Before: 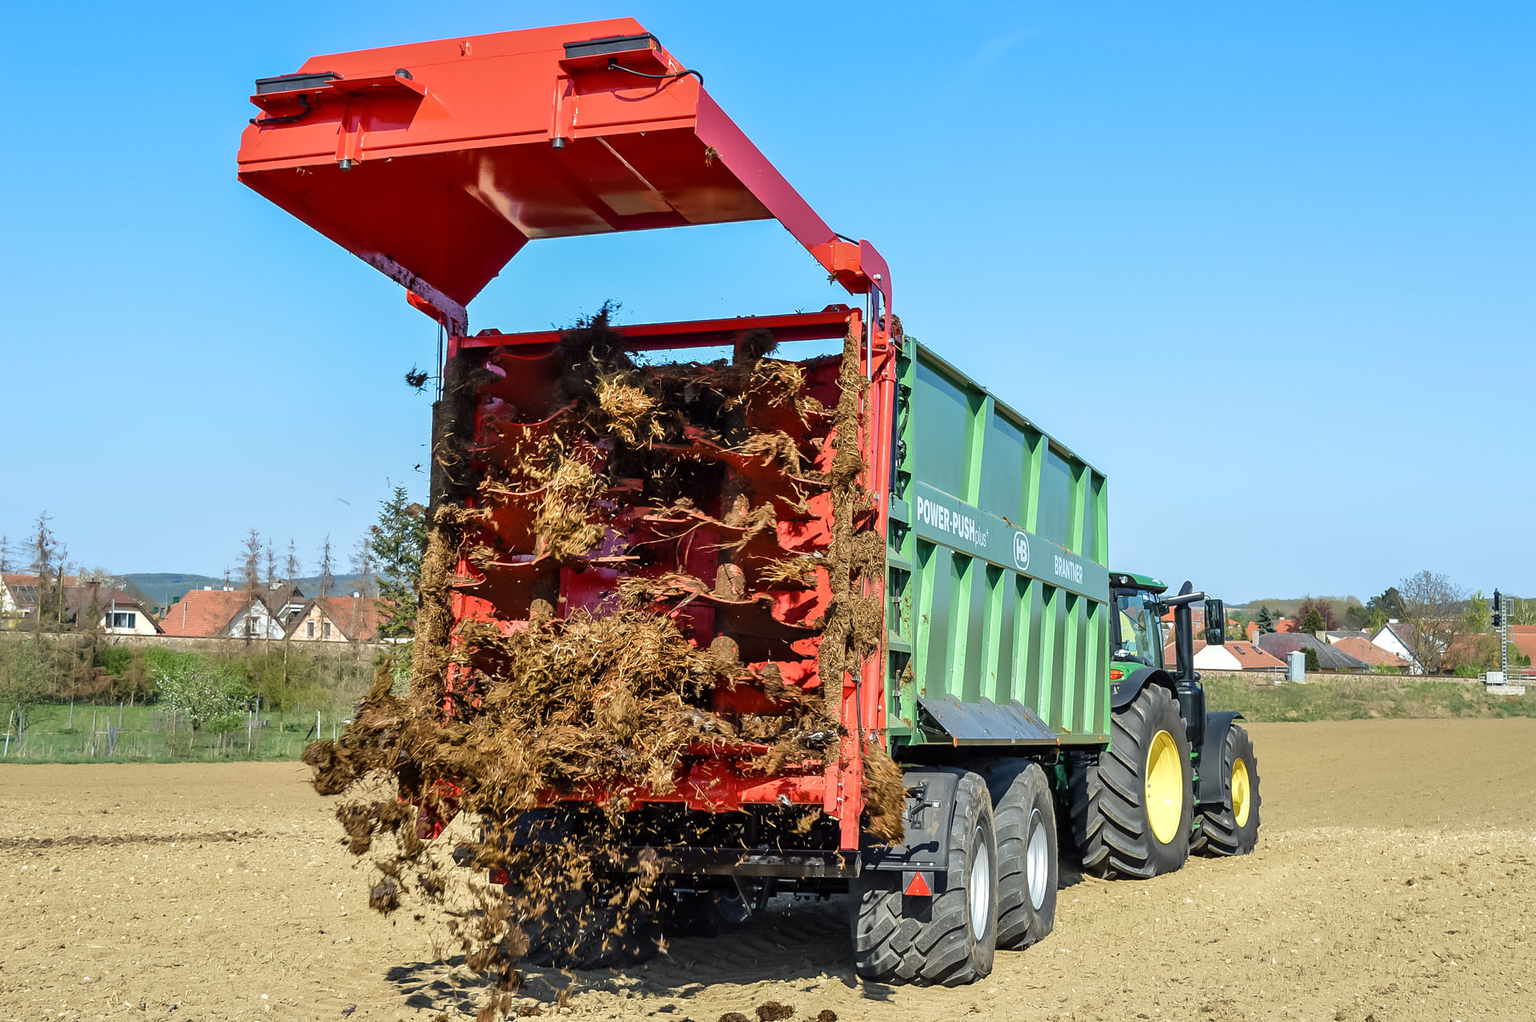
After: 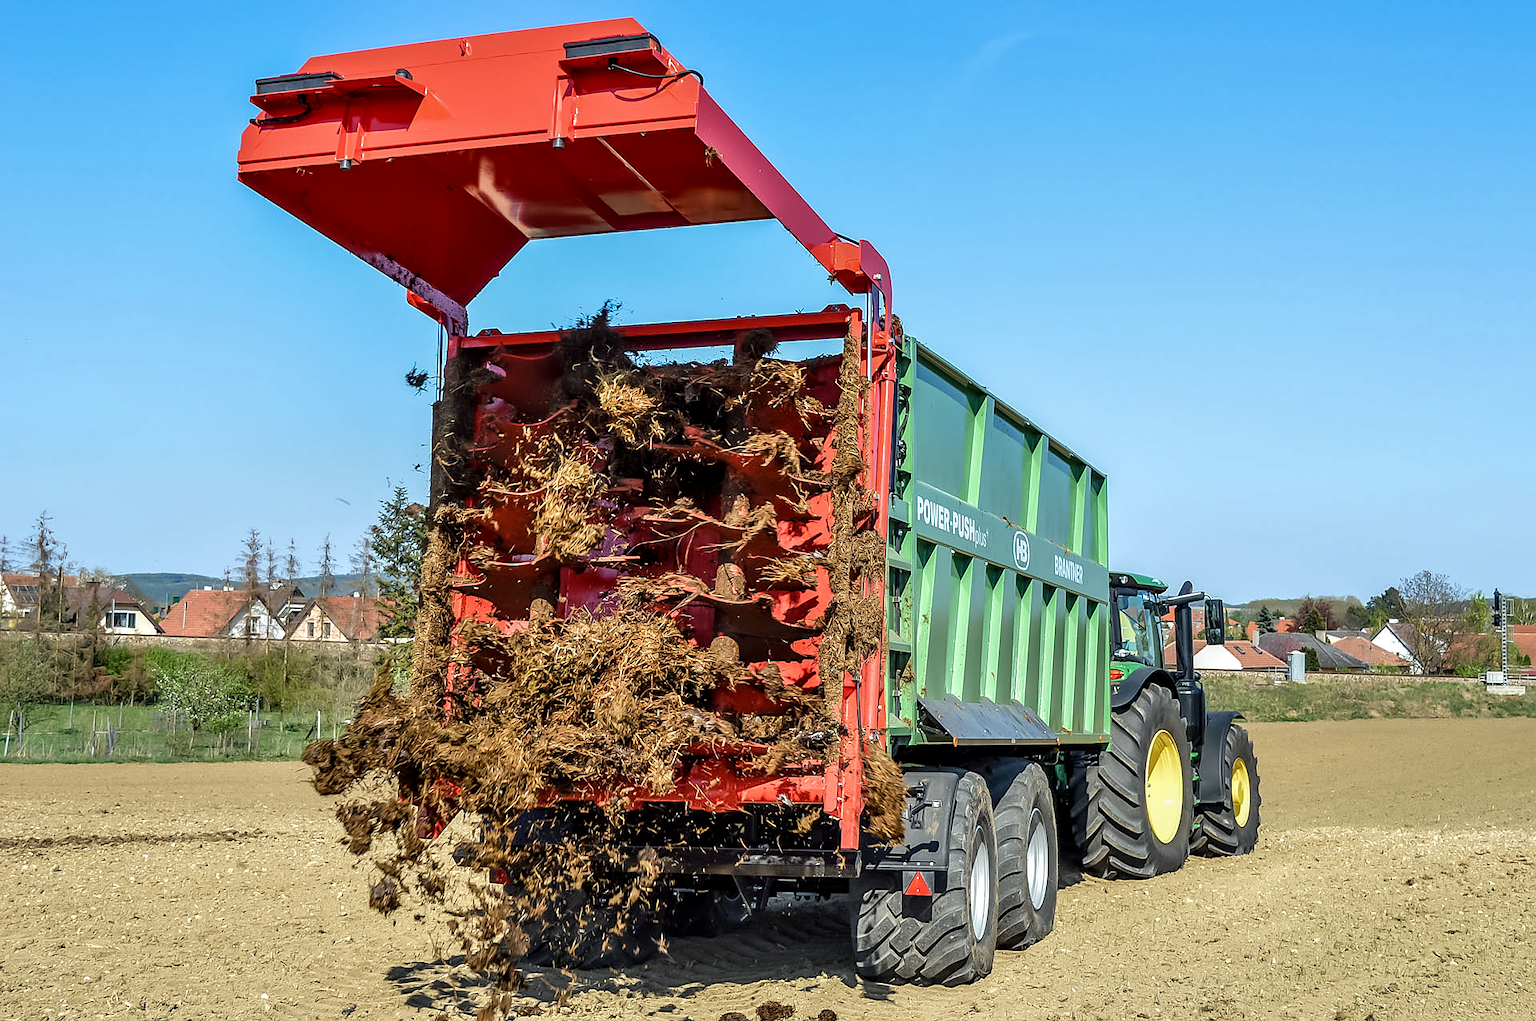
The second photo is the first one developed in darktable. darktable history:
shadows and highlights: shadows 37.27, highlights -28.18, soften with gaussian
local contrast: detail 130%
sharpen: radius 0.969, amount 0.604
